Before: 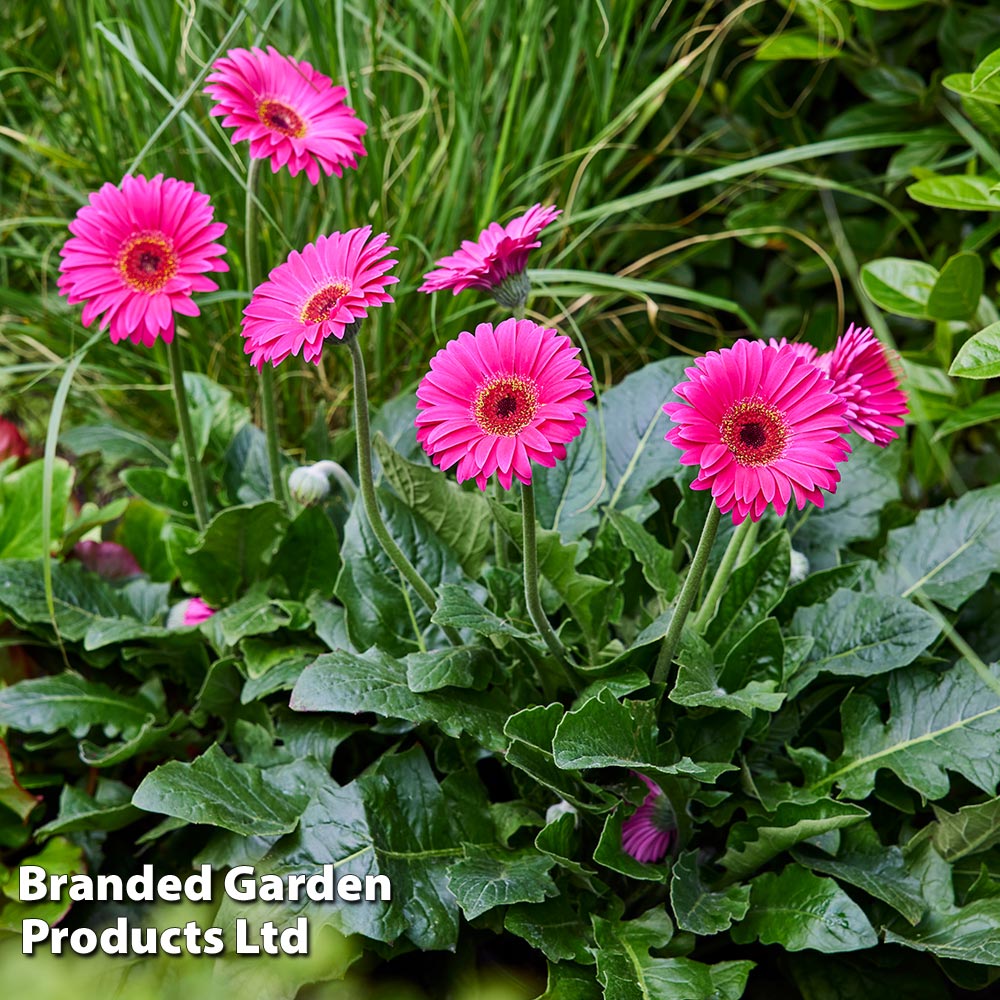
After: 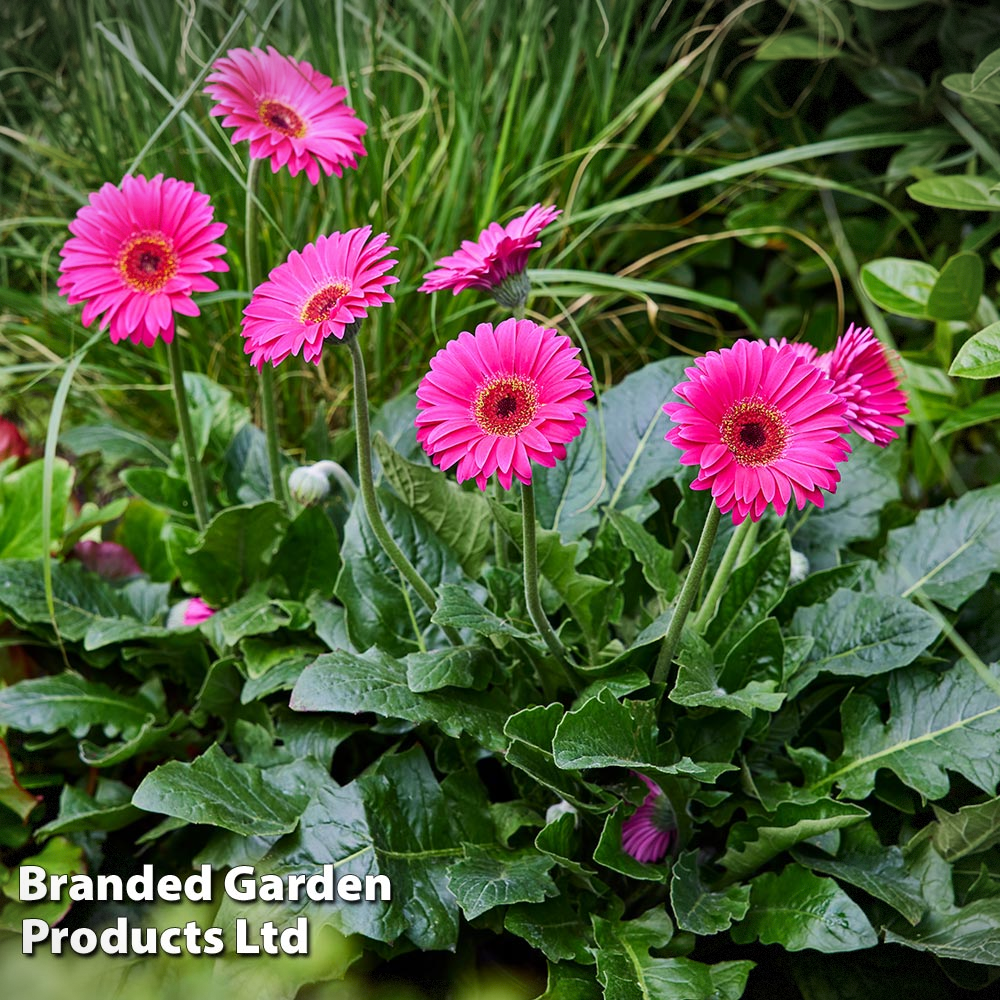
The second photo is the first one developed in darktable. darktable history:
vignetting: fall-off start 99.27%, fall-off radius 71.73%, center (-0.034, 0.142), width/height ratio 1.174, dithering 8-bit output, unbound false
tone equalizer: edges refinement/feathering 500, mask exposure compensation -1.57 EV, preserve details no
